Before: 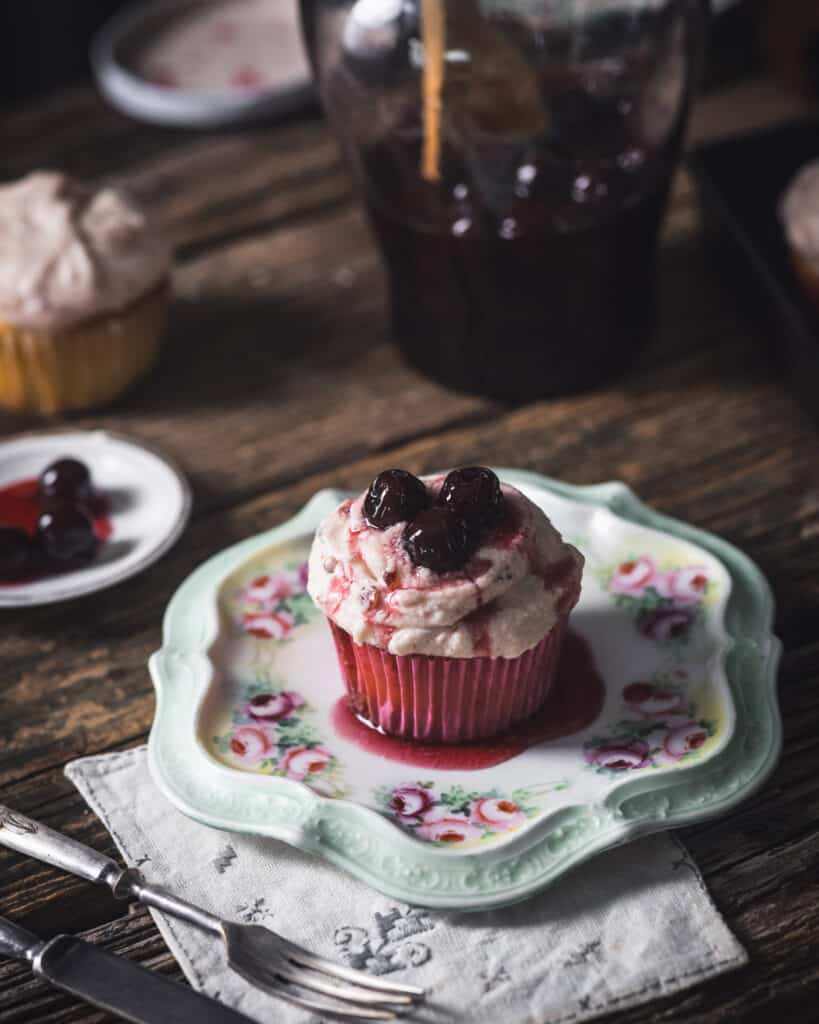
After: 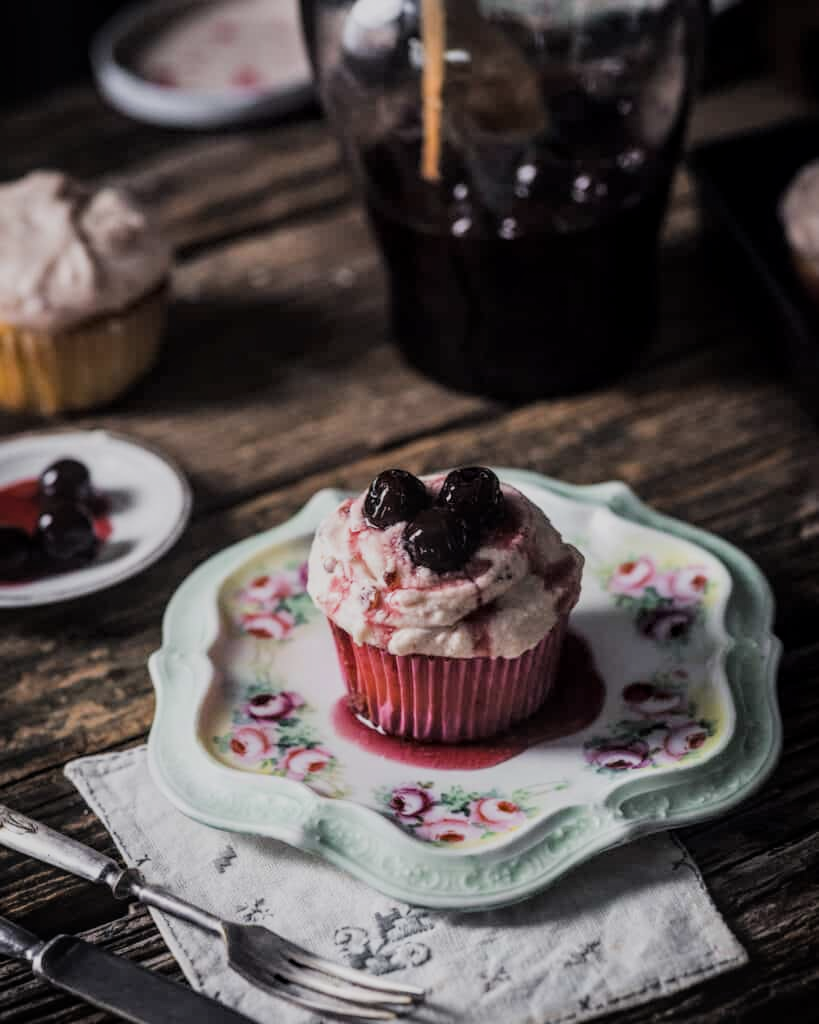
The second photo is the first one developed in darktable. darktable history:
local contrast: on, module defaults
filmic rgb: black relative exposure -7.65 EV, white relative exposure 4.56 EV, hardness 3.61, contrast 1.058, iterations of high-quality reconstruction 10
